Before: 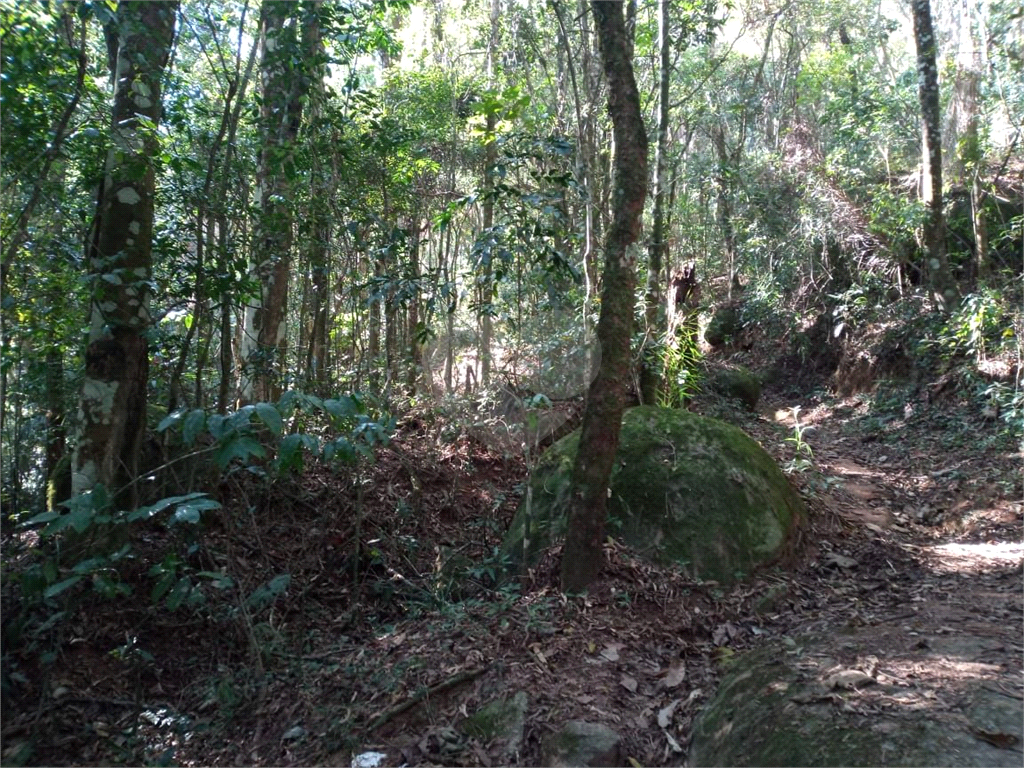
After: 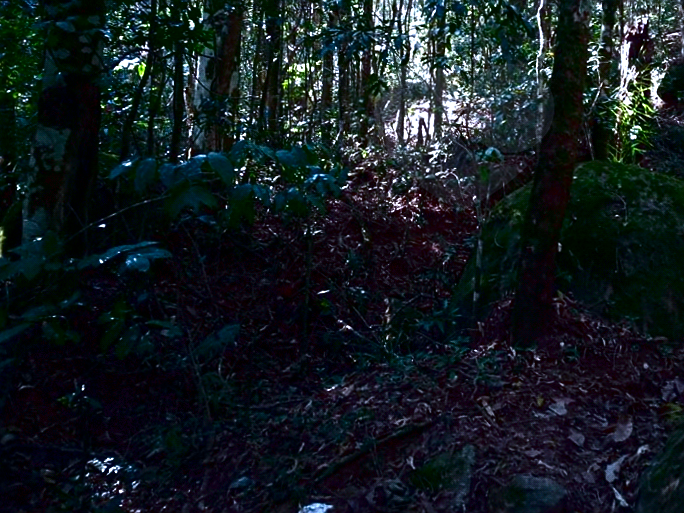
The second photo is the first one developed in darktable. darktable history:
white balance: red 0.948, green 1.02, blue 1.176
crop and rotate: angle -0.82°, left 3.85%, top 31.828%, right 27.992%
contrast brightness saturation: contrast 0.09, brightness -0.59, saturation 0.17
exposure: exposure 0.217 EV, compensate highlight preservation false
sharpen: radius 1.864, amount 0.398, threshold 1.271
